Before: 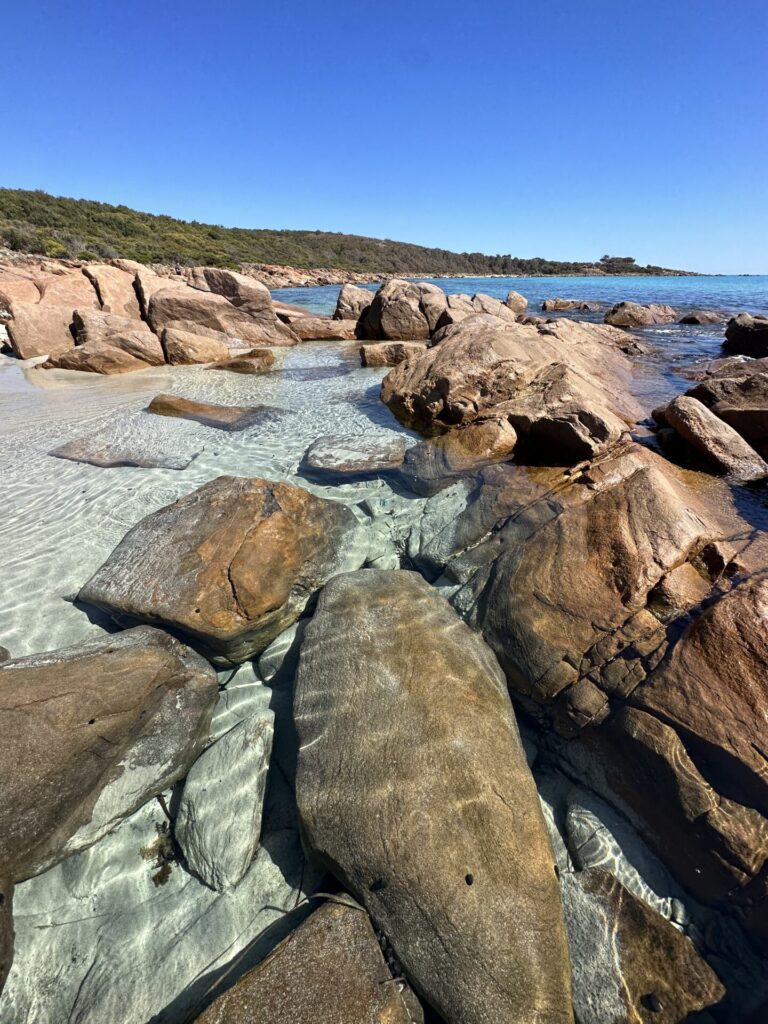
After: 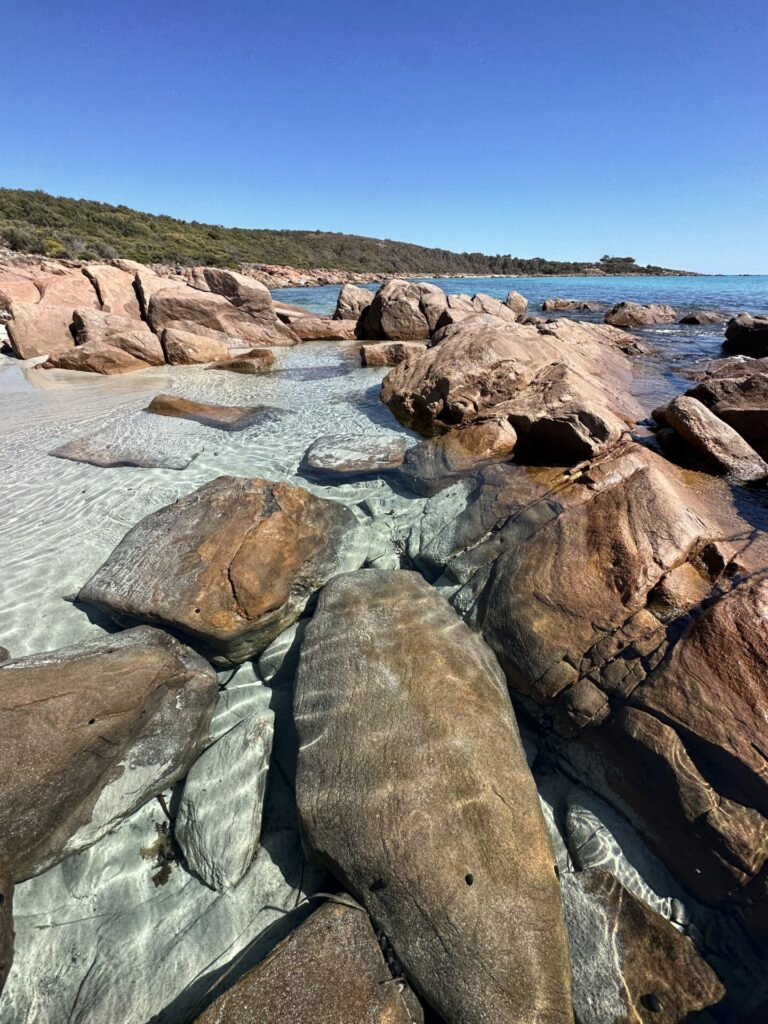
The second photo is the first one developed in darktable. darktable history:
contrast brightness saturation: contrast 0.064, brightness -0.006, saturation -0.219
